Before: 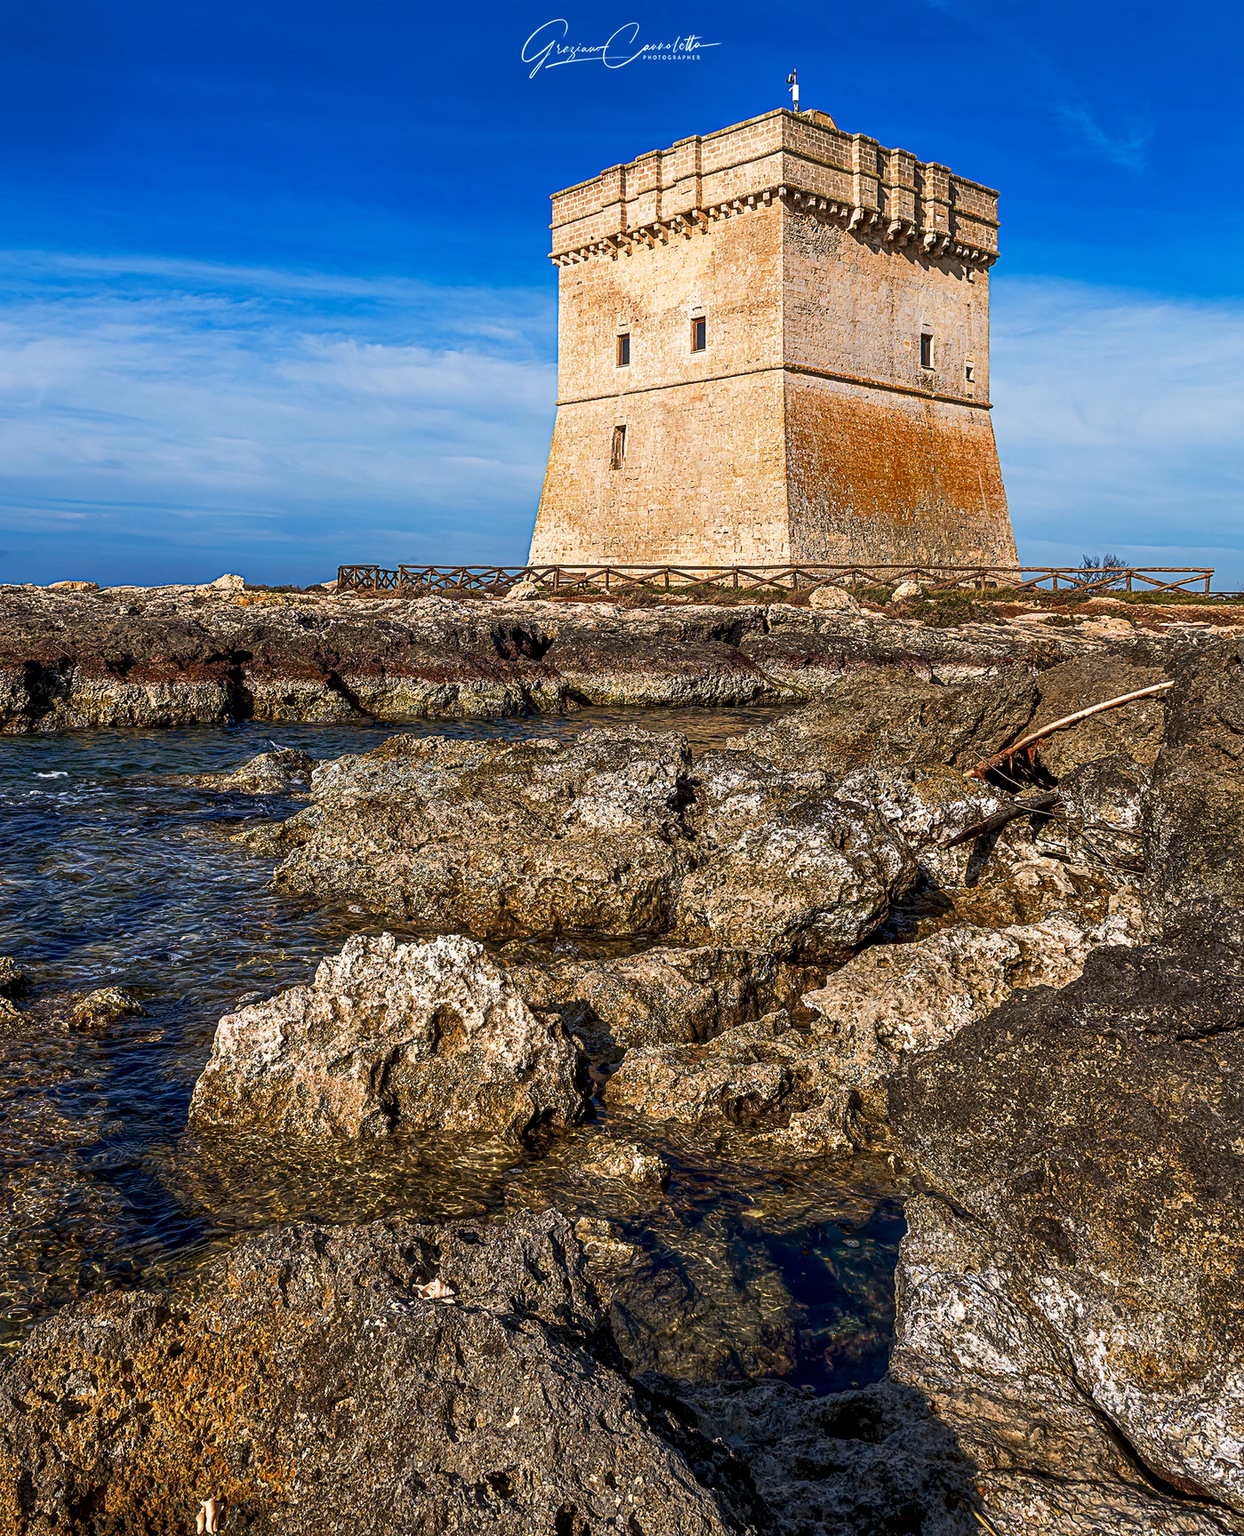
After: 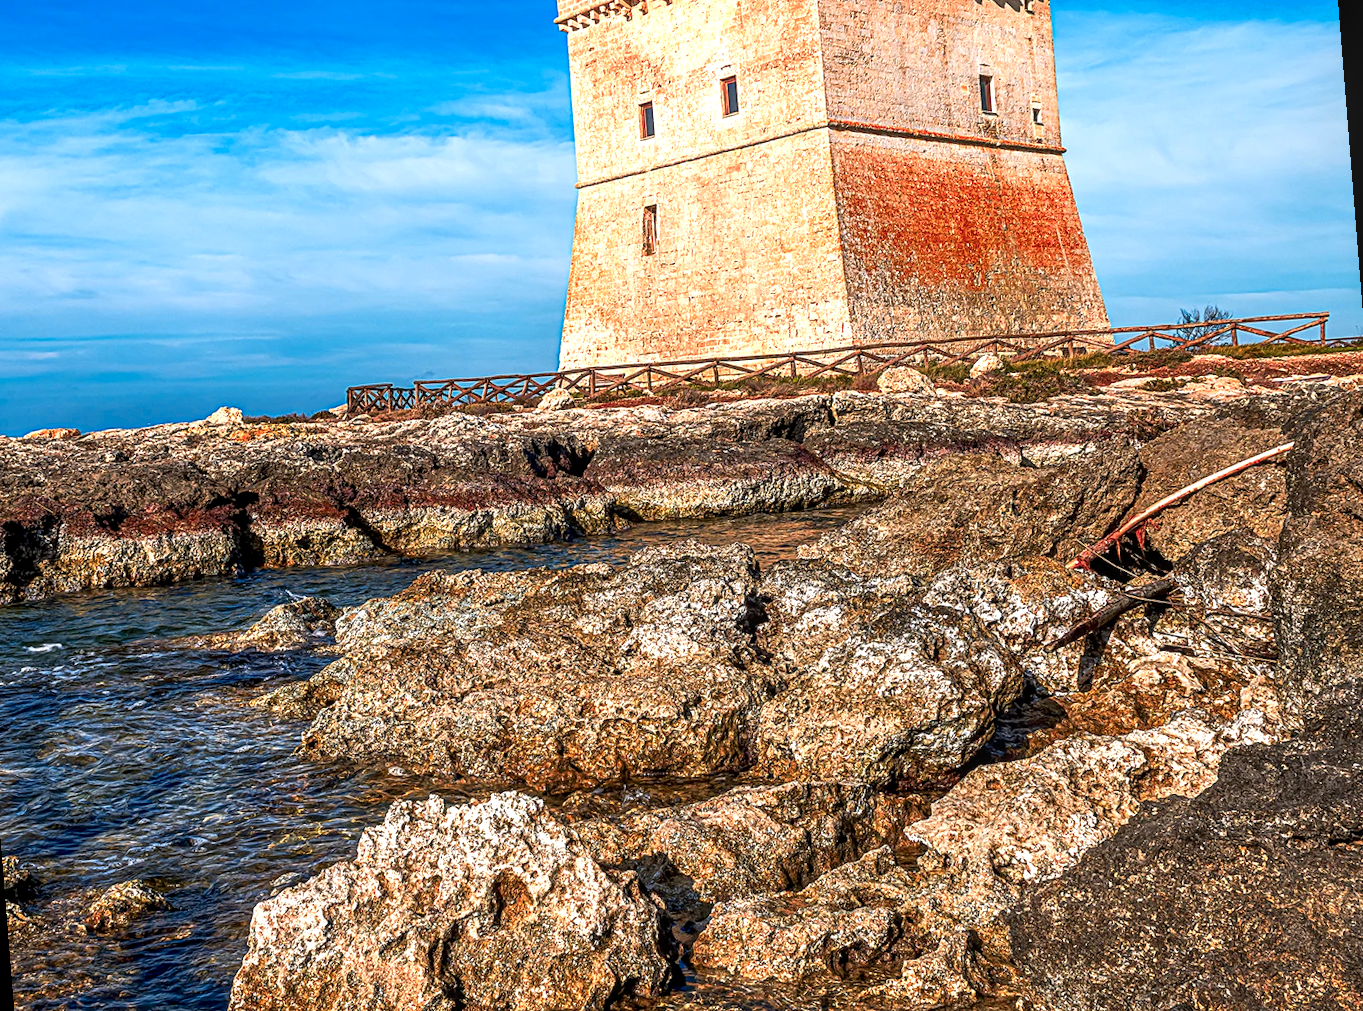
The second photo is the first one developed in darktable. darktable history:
exposure: exposure 0.556 EV, compensate highlight preservation false
rotate and perspective: rotation -4.57°, crop left 0.054, crop right 0.944, crop top 0.087, crop bottom 0.914
local contrast: on, module defaults
color zones: curves: ch1 [(0.235, 0.558) (0.75, 0.5)]; ch2 [(0.25, 0.462) (0.749, 0.457)], mix 40.67%
crop: top 11.166%, bottom 22.168%
